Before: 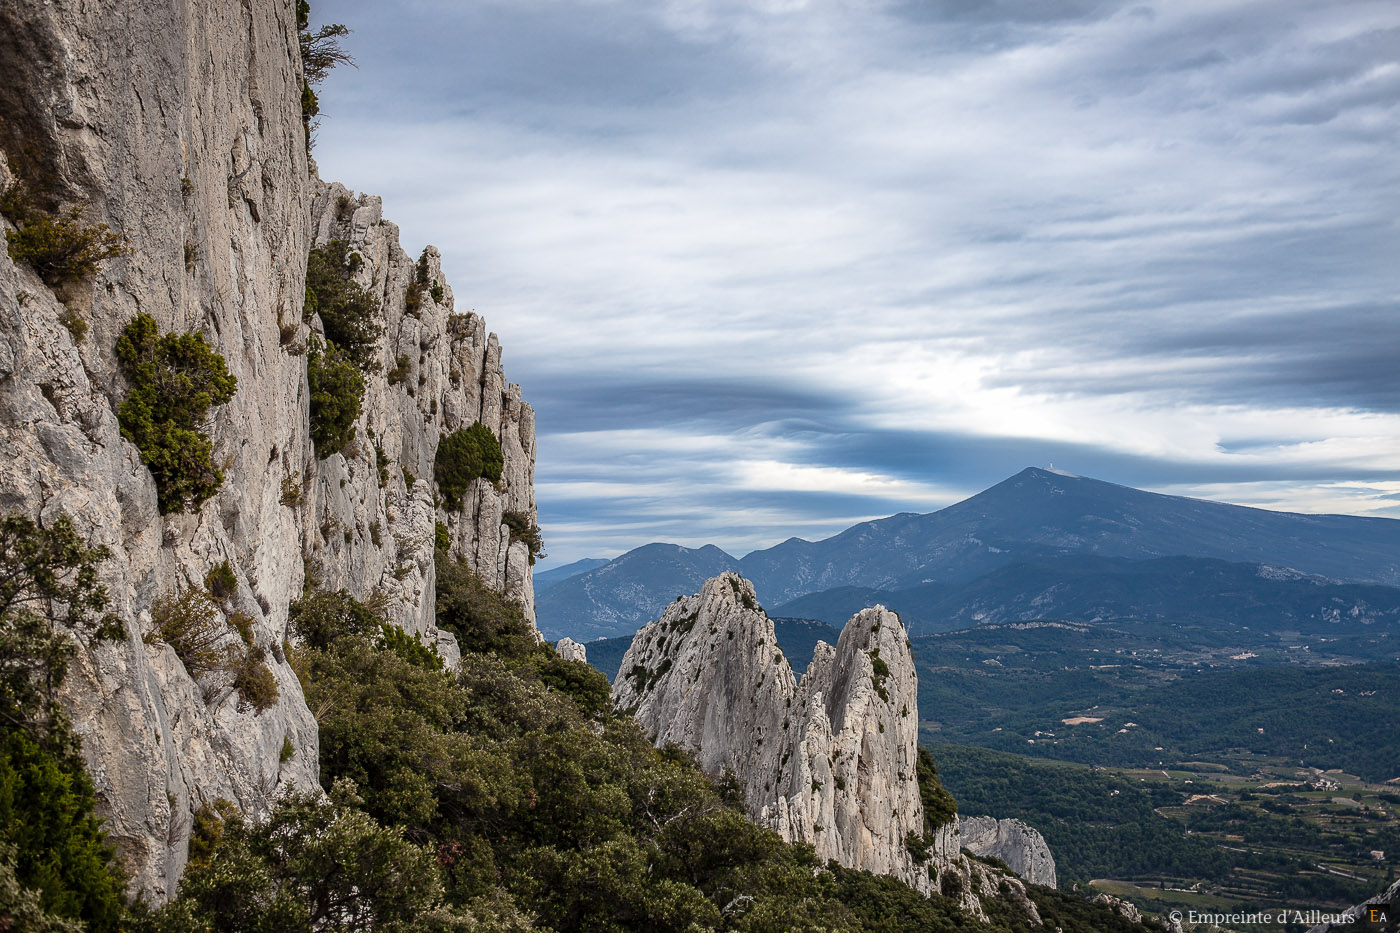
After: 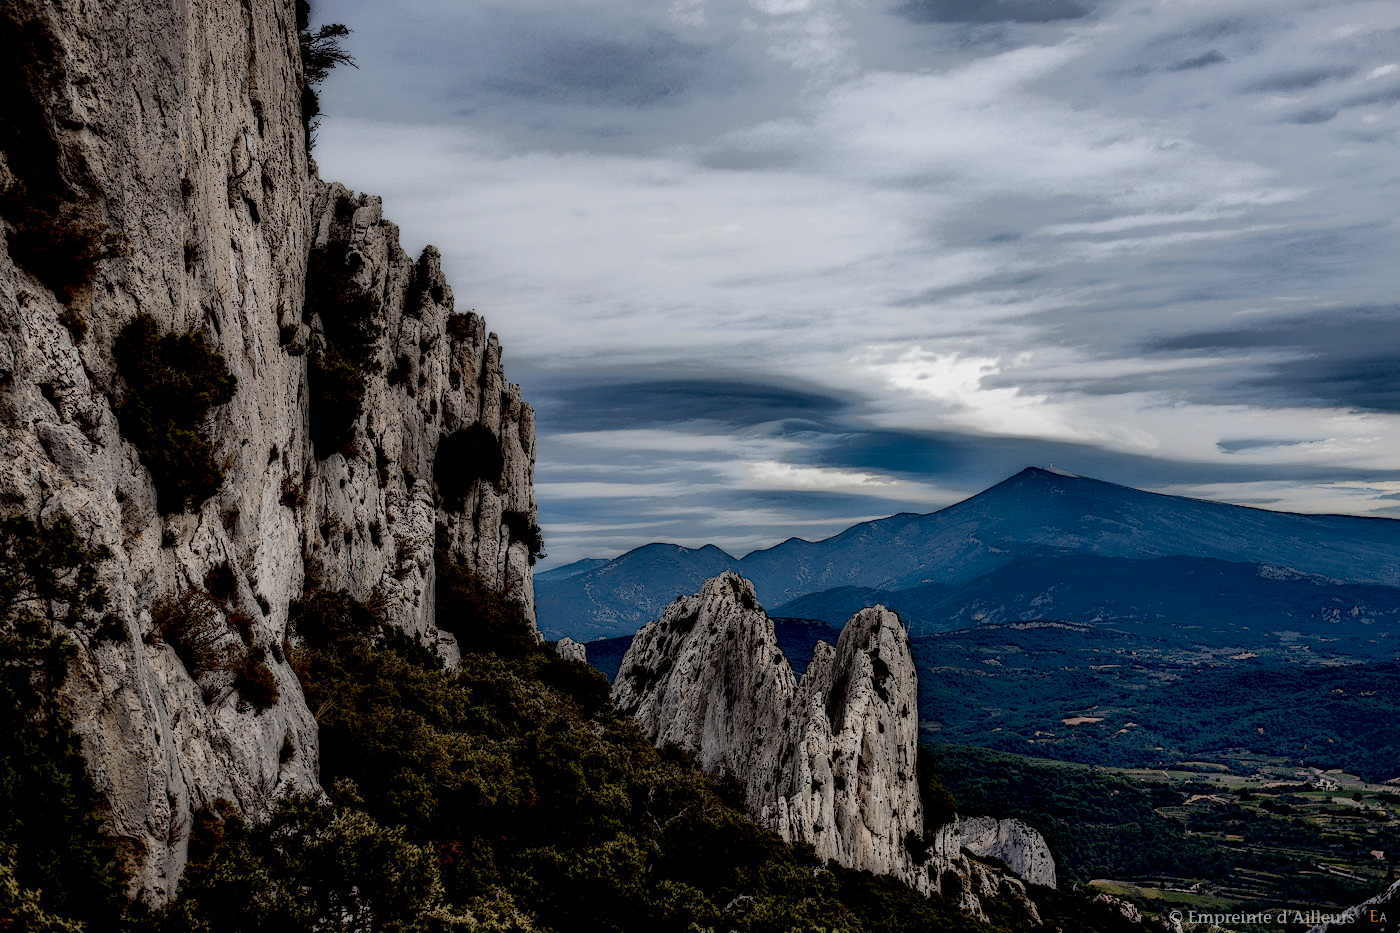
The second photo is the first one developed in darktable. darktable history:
shadows and highlights: soften with gaussian
tone curve: curves: ch0 [(0, 0) (0.003, 0.047) (0.011, 0.051) (0.025, 0.061) (0.044, 0.075) (0.069, 0.09) (0.1, 0.102) (0.136, 0.125) (0.177, 0.173) (0.224, 0.226) (0.277, 0.303) (0.335, 0.388) (0.399, 0.469) (0.468, 0.545) (0.543, 0.623) (0.623, 0.695) (0.709, 0.766) (0.801, 0.832) (0.898, 0.905) (1, 1)], preserve colors none
local contrast: highlights 1%, shadows 247%, detail 164%, midtone range 0.004
exposure: black level correction 0.001, compensate highlight preservation false
